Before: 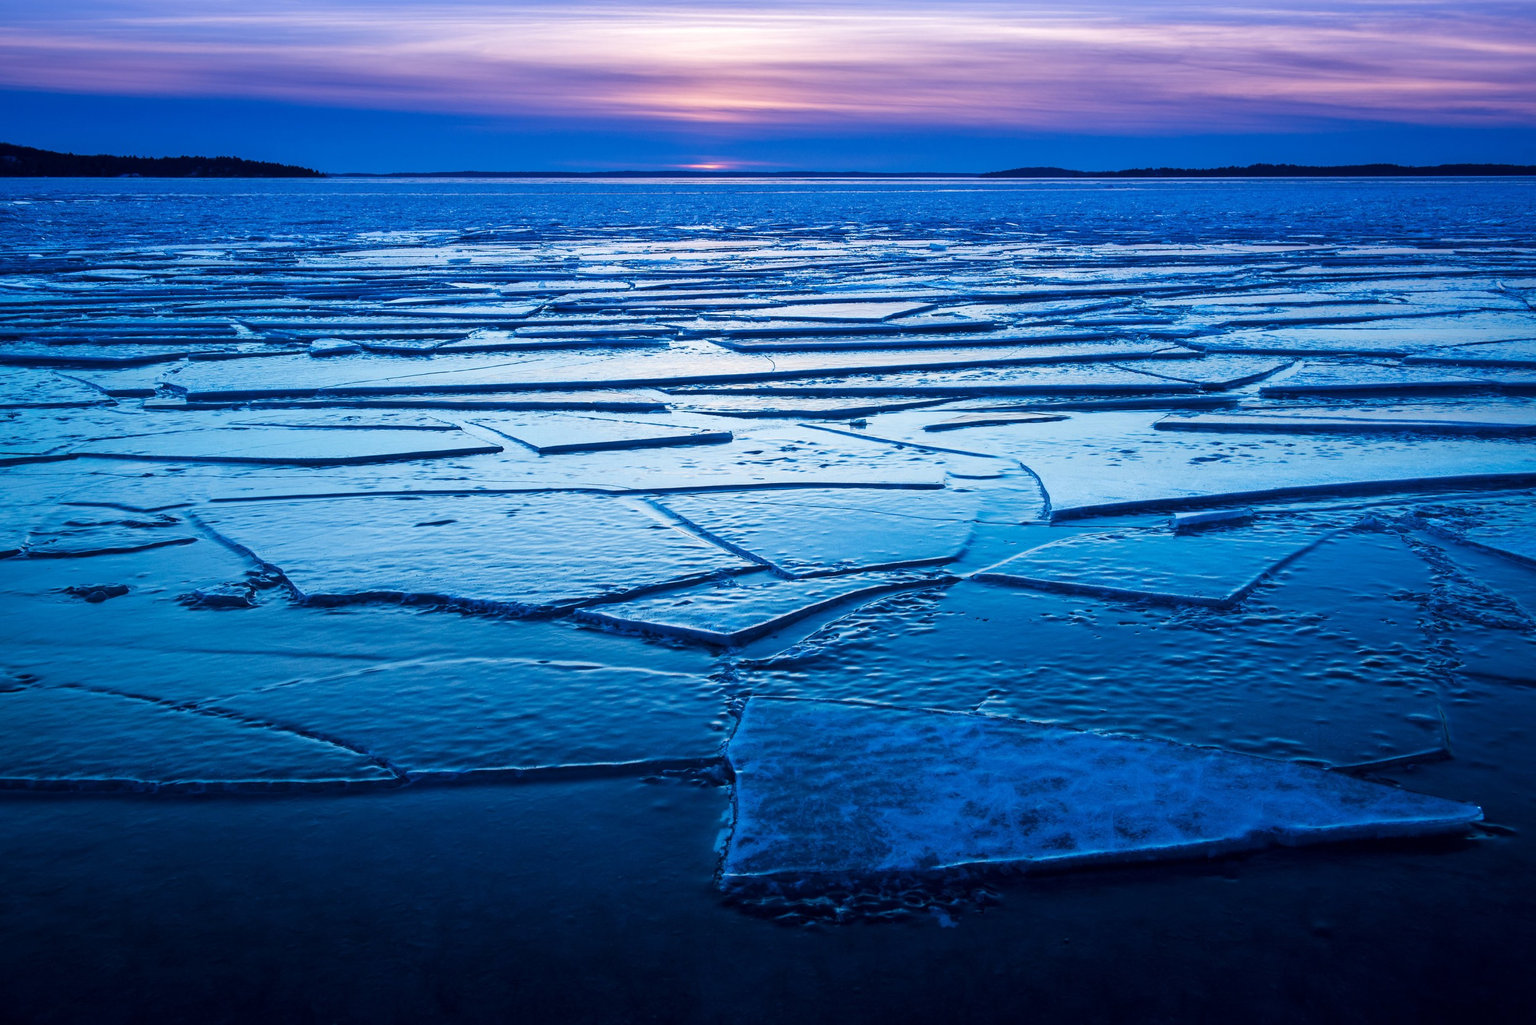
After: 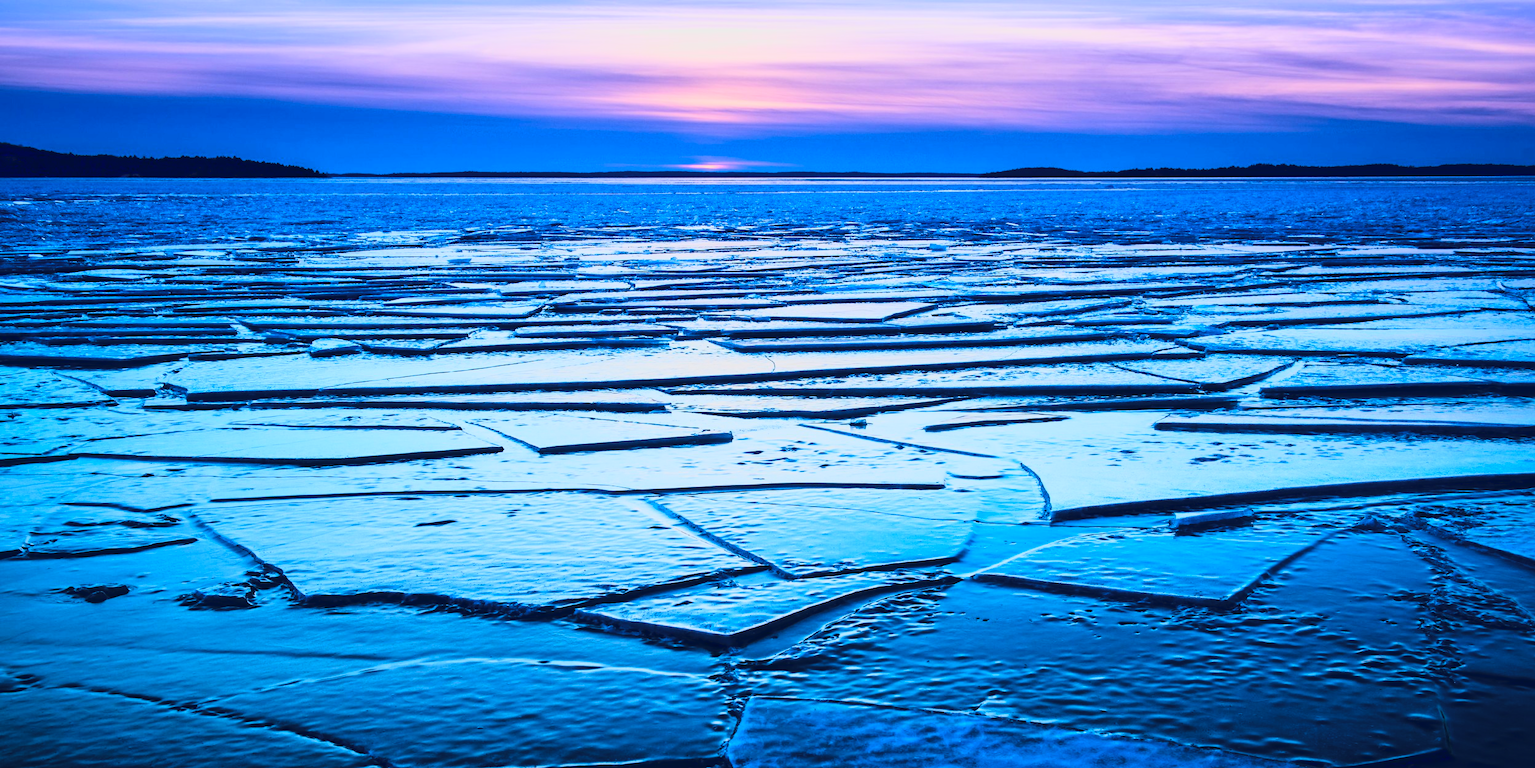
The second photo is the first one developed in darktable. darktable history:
crop: bottom 24.967%
tone curve: curves: ch0 [(0, 0.026) (0.155, 0.133) (0.272, 0.34) (0.434, 0.625) (0.676, 0.871) (0.994, 0.955)], color space Lab, linked channels, preserve colors none
exposure: exposure -0.462 EV, compensate highlight preservation false
